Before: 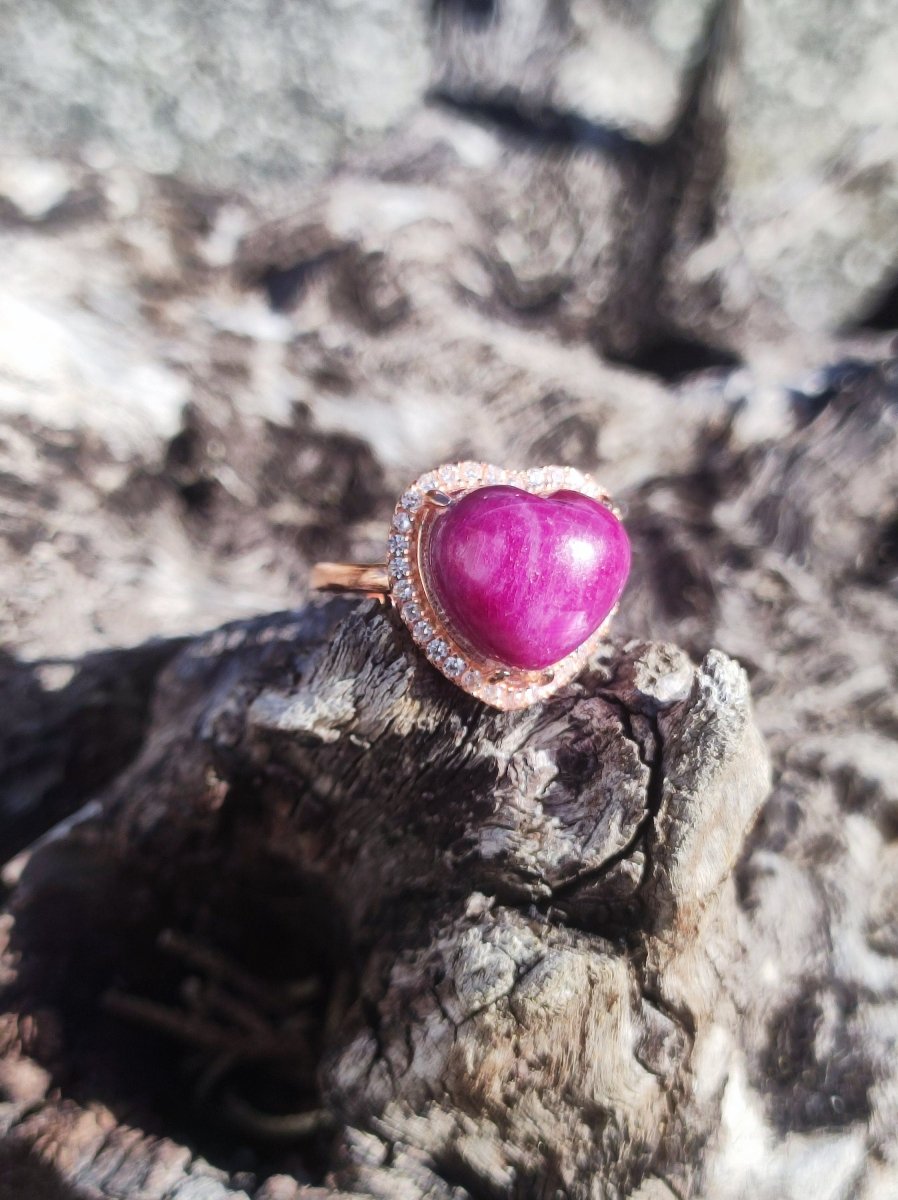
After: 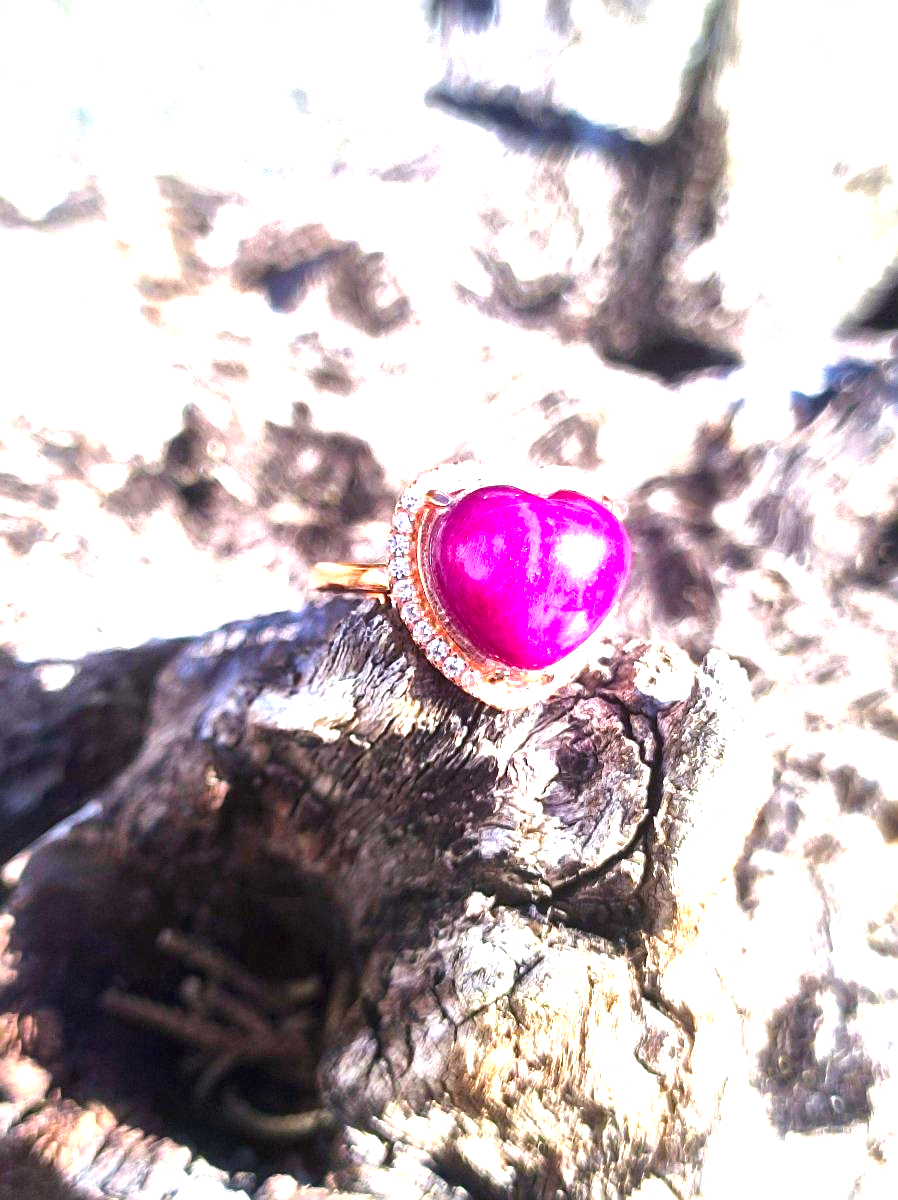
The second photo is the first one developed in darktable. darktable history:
local contrast: mode bilateral grid, contrast 20, coarseness 51, detail 119%, midtone range 0.2
exposure: black level correction 0.001, exposure 1.727 EV, compensate highlight preservation false
color zones: curves: ch0 [(0.068, 0.464) (0.25, 0.5) (0.48, 0.508) (0.75, 0.536) (0.886, 0.476) (0.967, 0.456)]; ch1 [(0.066, 0.456) (0.25, 0.5) (0.616, 0.508) (0.746, 0.56) (0.934, 0.444)]
sharpen: on, module defaults
color balance rgb: perceptual saturation grading › global saturation 42.291%, global vibrance 19.48%
